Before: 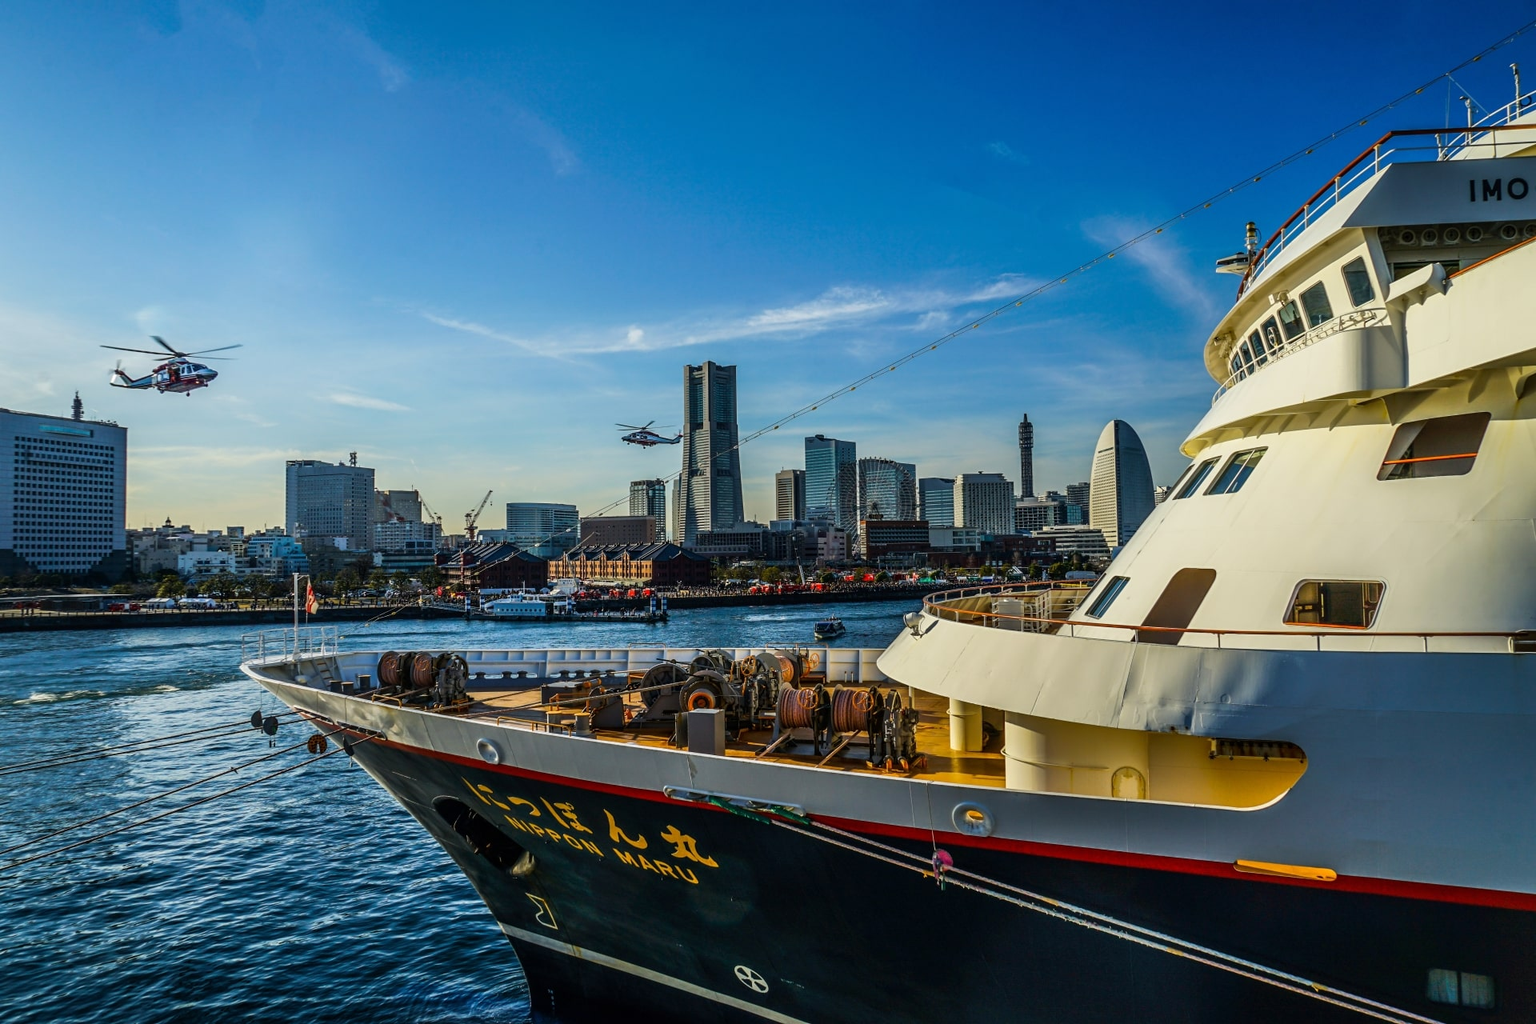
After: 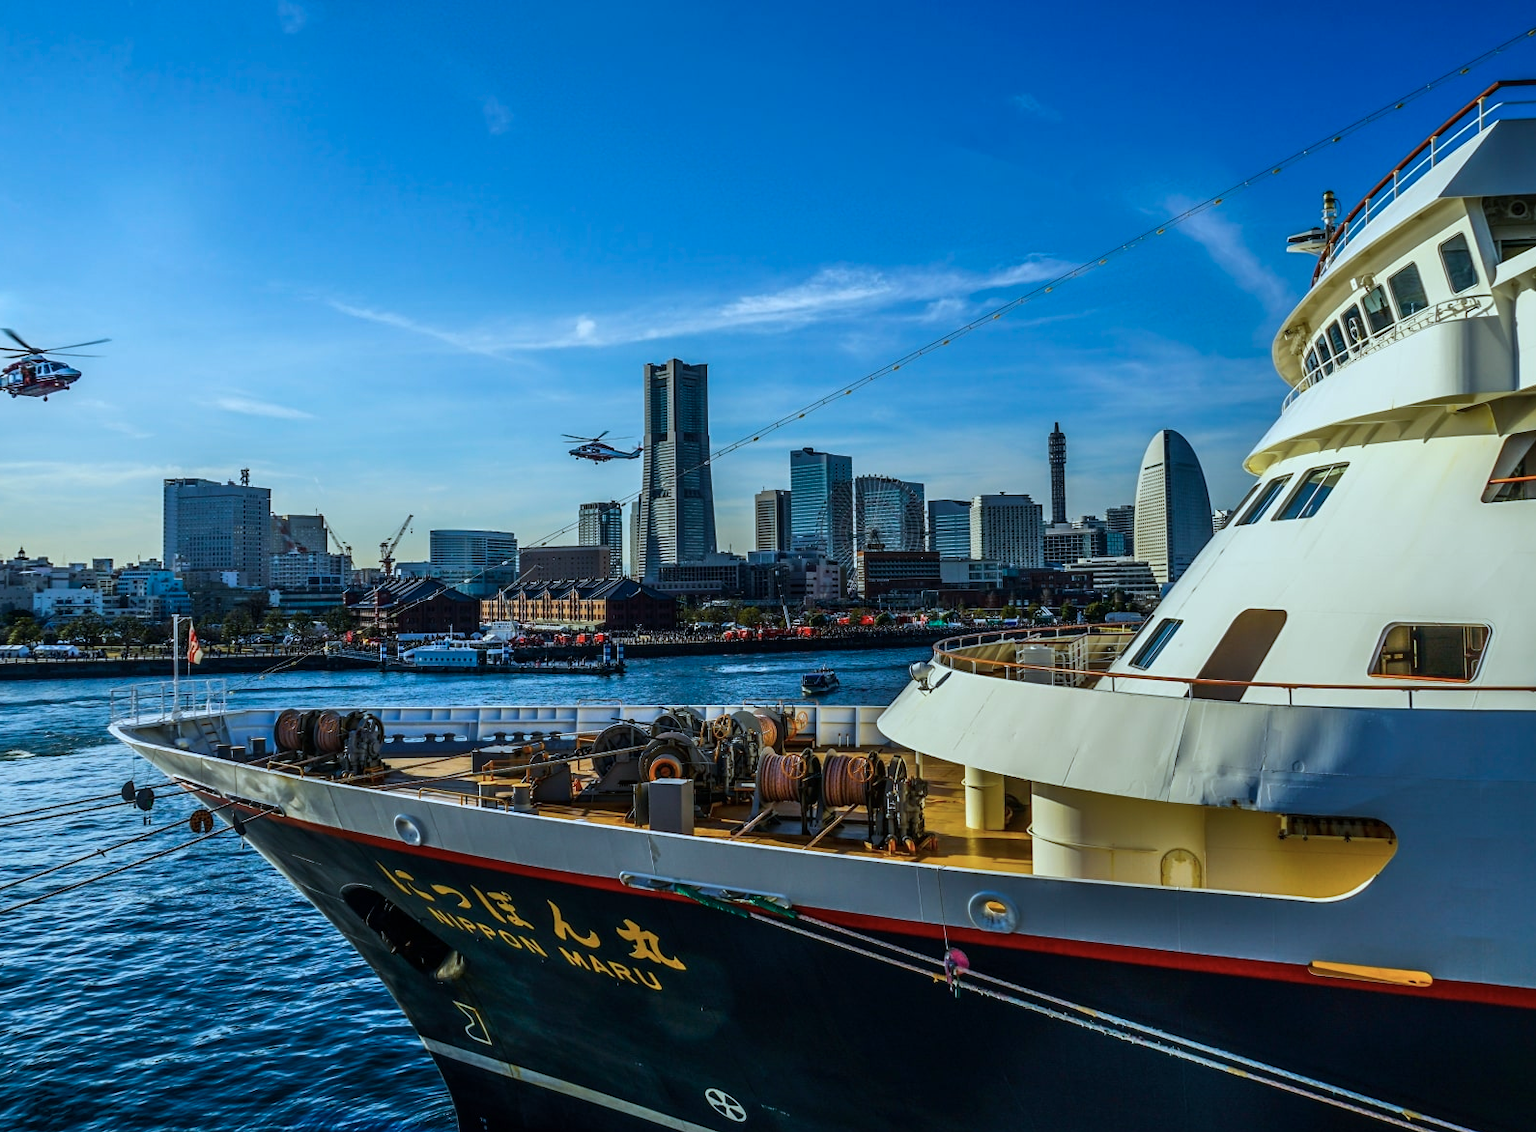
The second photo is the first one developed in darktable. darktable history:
crop: left 9.807%, top 6.259%, right 7.334%, bottom 2.177%
levels: mode automatic, gray 50.8%
white balance: emerald 1
color calibration: illuminant as shot in camera, x 0.383, y 0.38, temperature 3949.15 K, gamut compression 1.66
